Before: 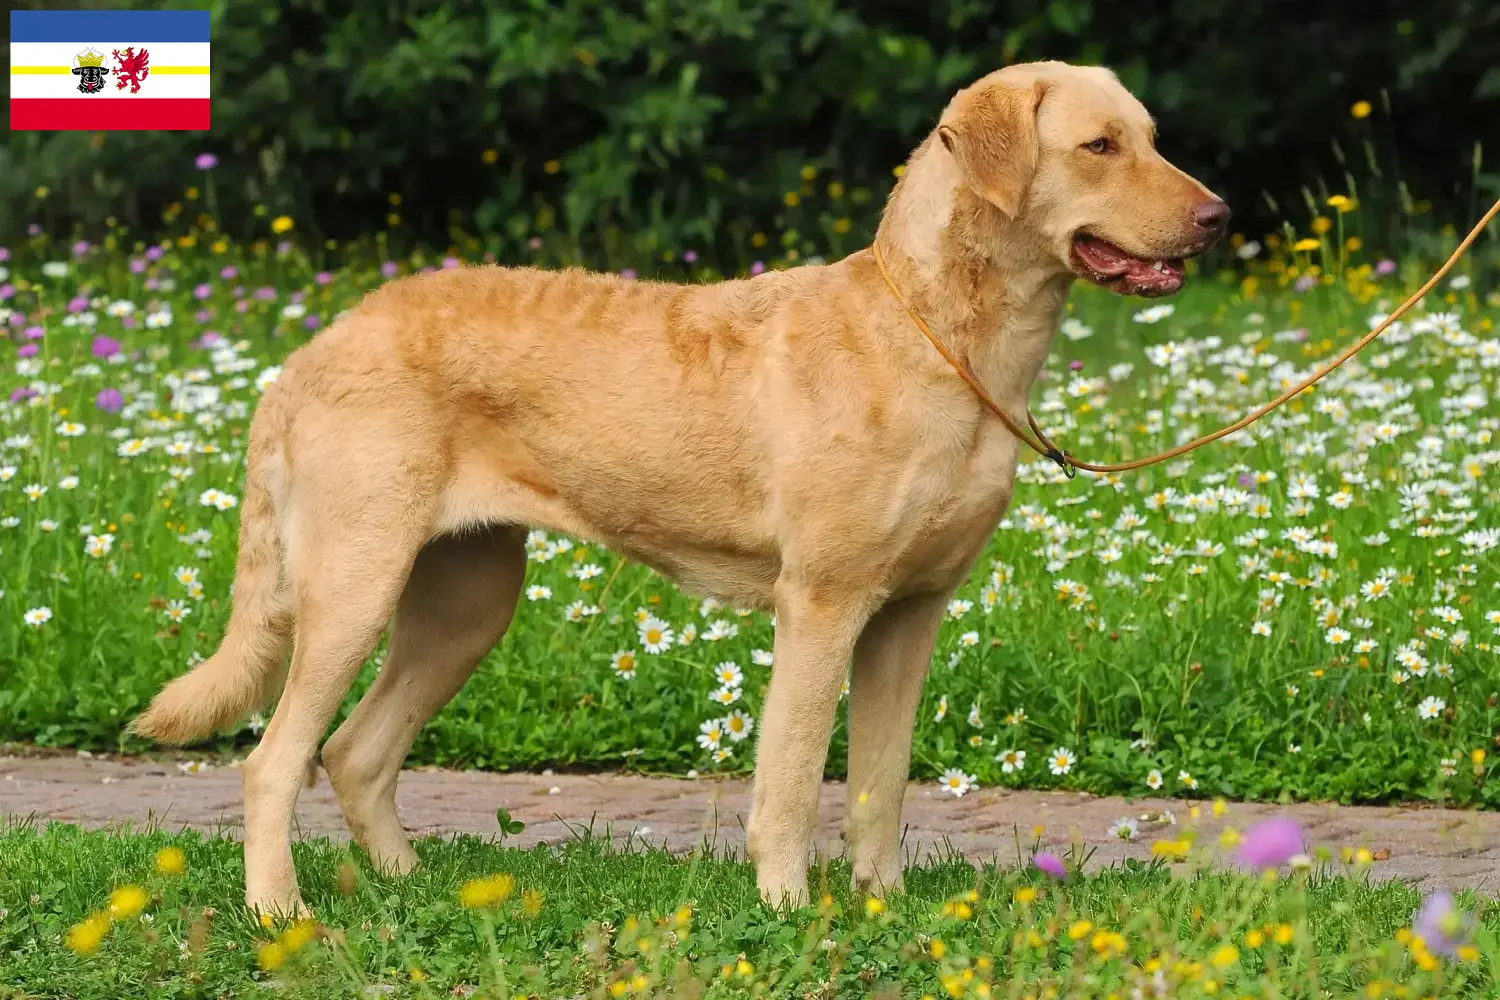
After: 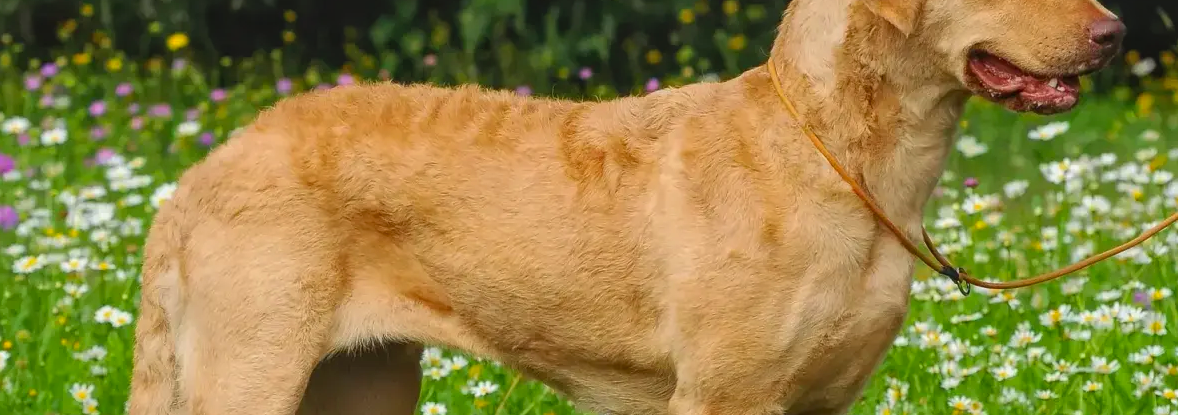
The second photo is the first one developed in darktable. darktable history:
lowpass: radius 0.1, contrast 0.85, saturation 1.1, unbound 0
crop: left 7.036%, top 18.398%, right 14.379%, bottom 40.043%
exposure: exposure -0.072 EV, compensate highlight preservation false
local contrast: detail 130%
